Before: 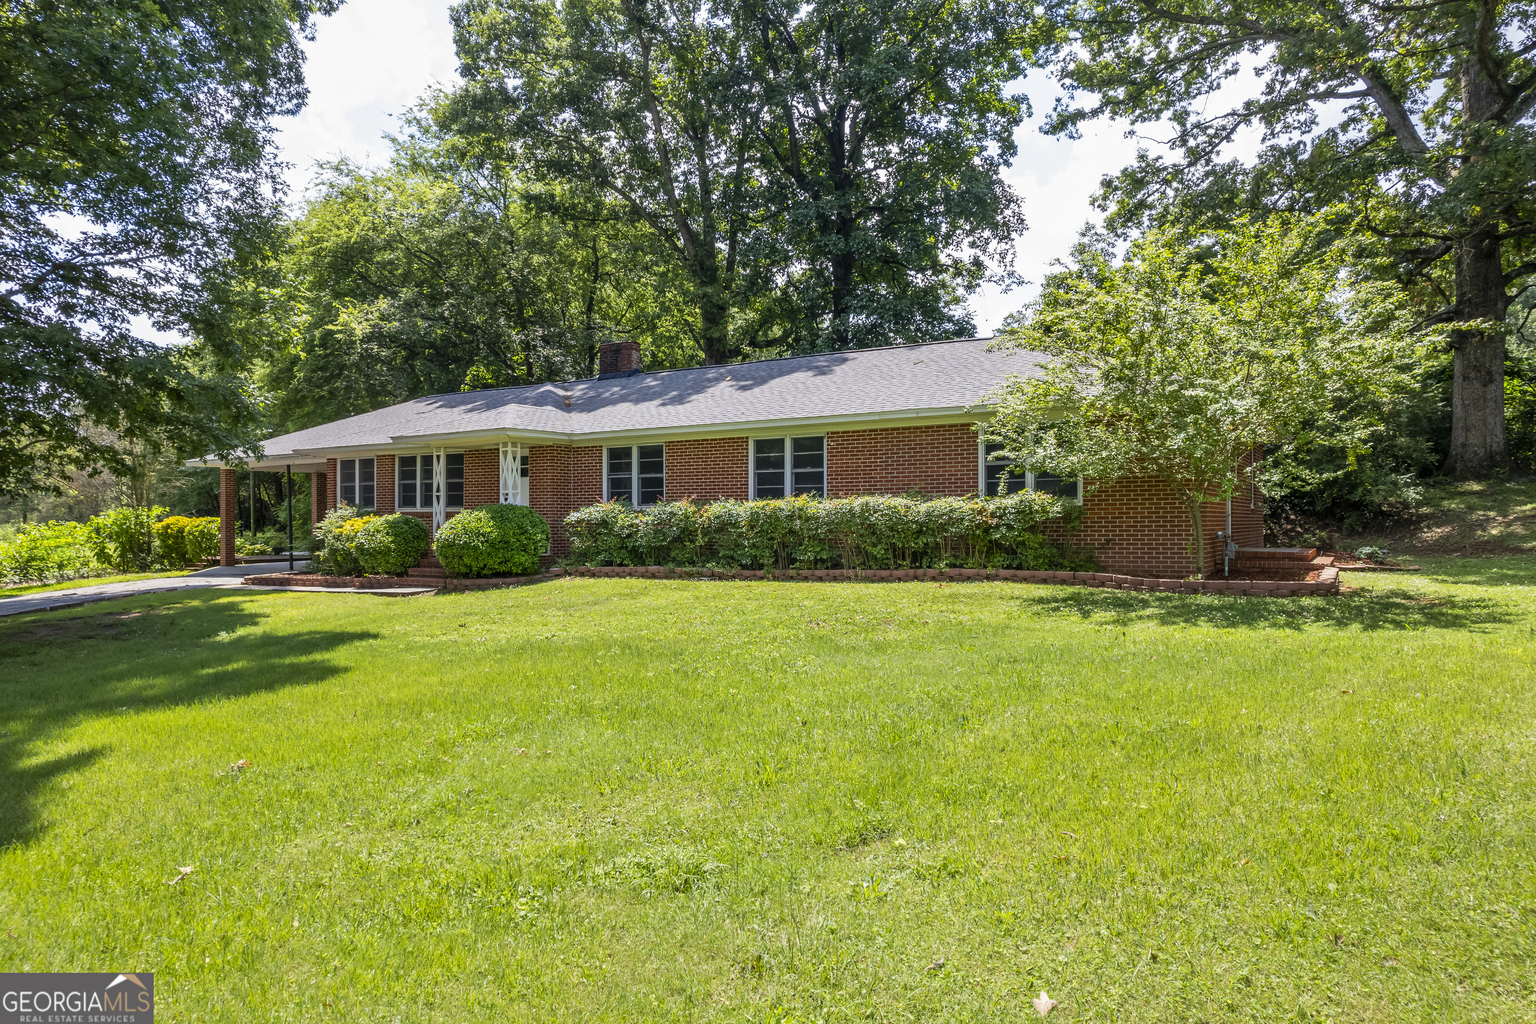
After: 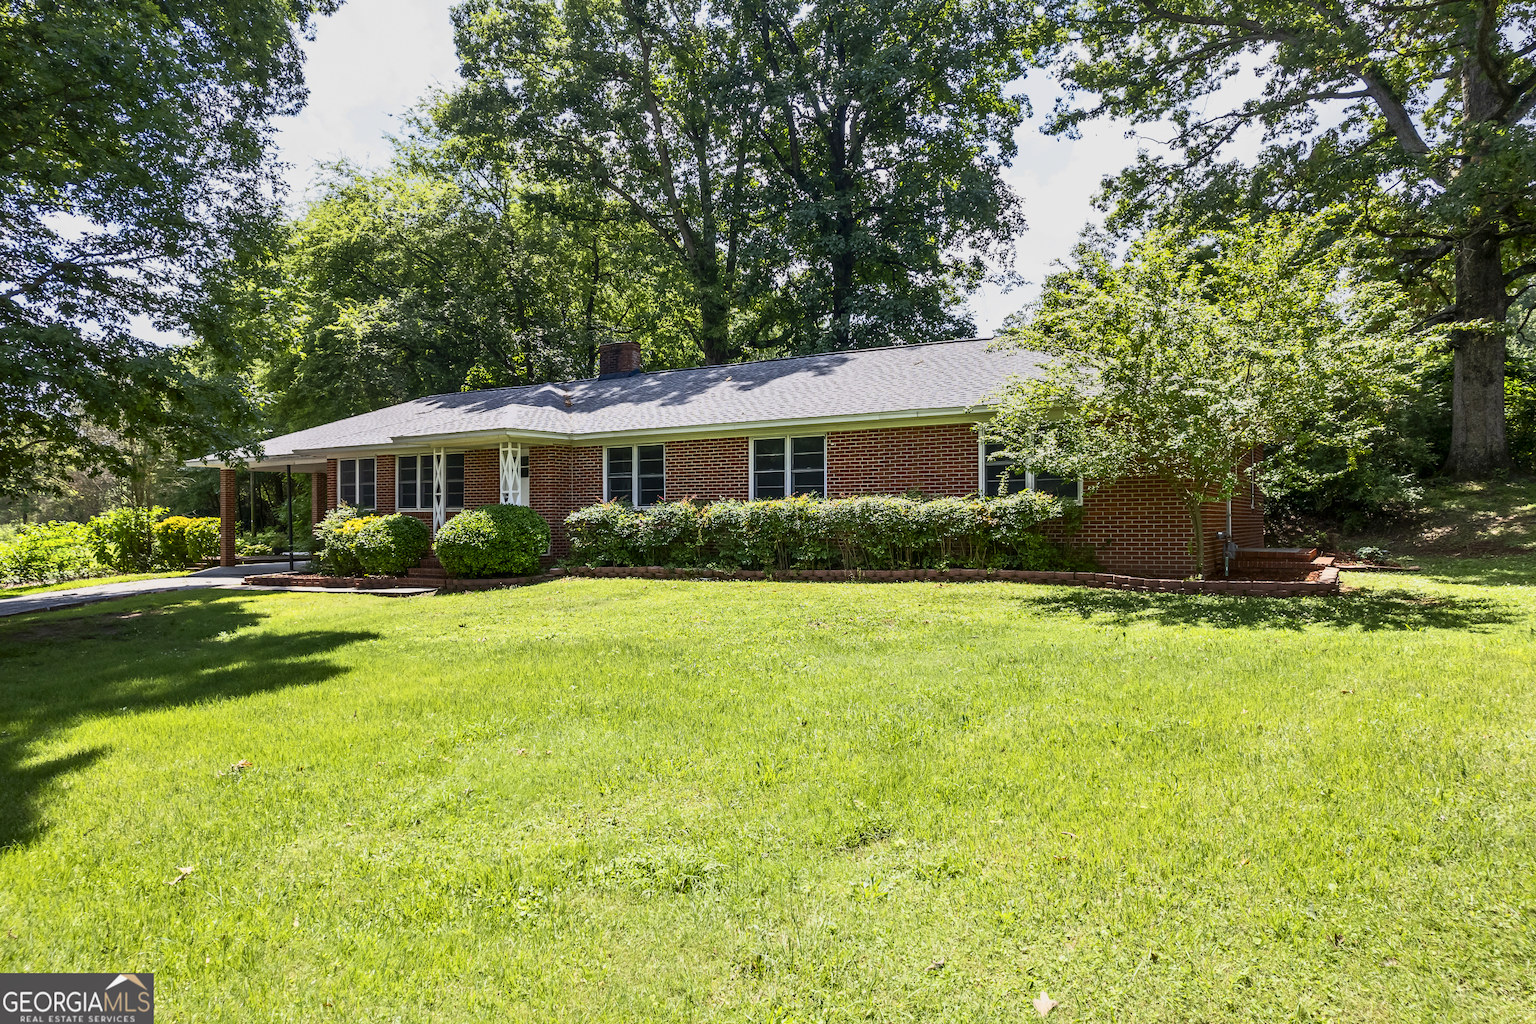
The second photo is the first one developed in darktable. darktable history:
tone equalizer: -7 EV -0.63 EV, -6 EV 1 EV, -5 EV -0.45 EV, -4 EV 0.43 EV, -3 EV 0.41 EV, -2 EV 0.15 EV, -1 EV -0.15 EV, +0 EV -0.39 EV, smoothing diameter 25%, edges refinement/feathering 10, preserve details guided filter
contrast brightness saturation: contrast 0.22
